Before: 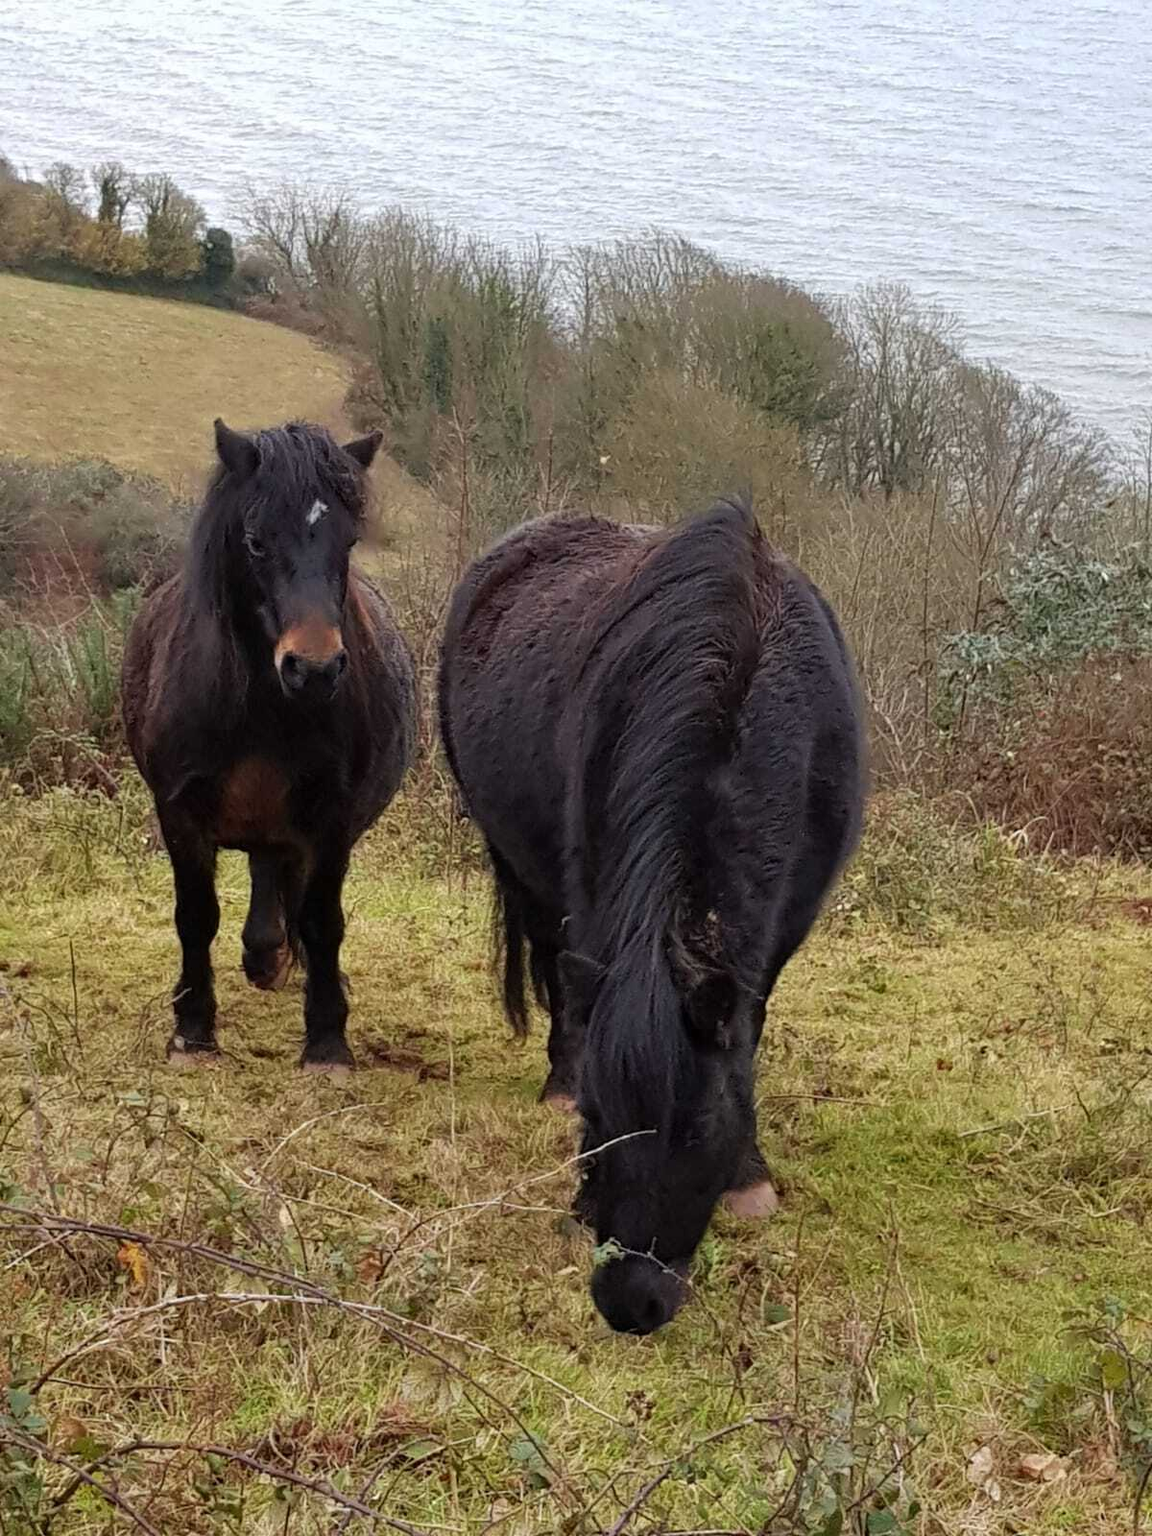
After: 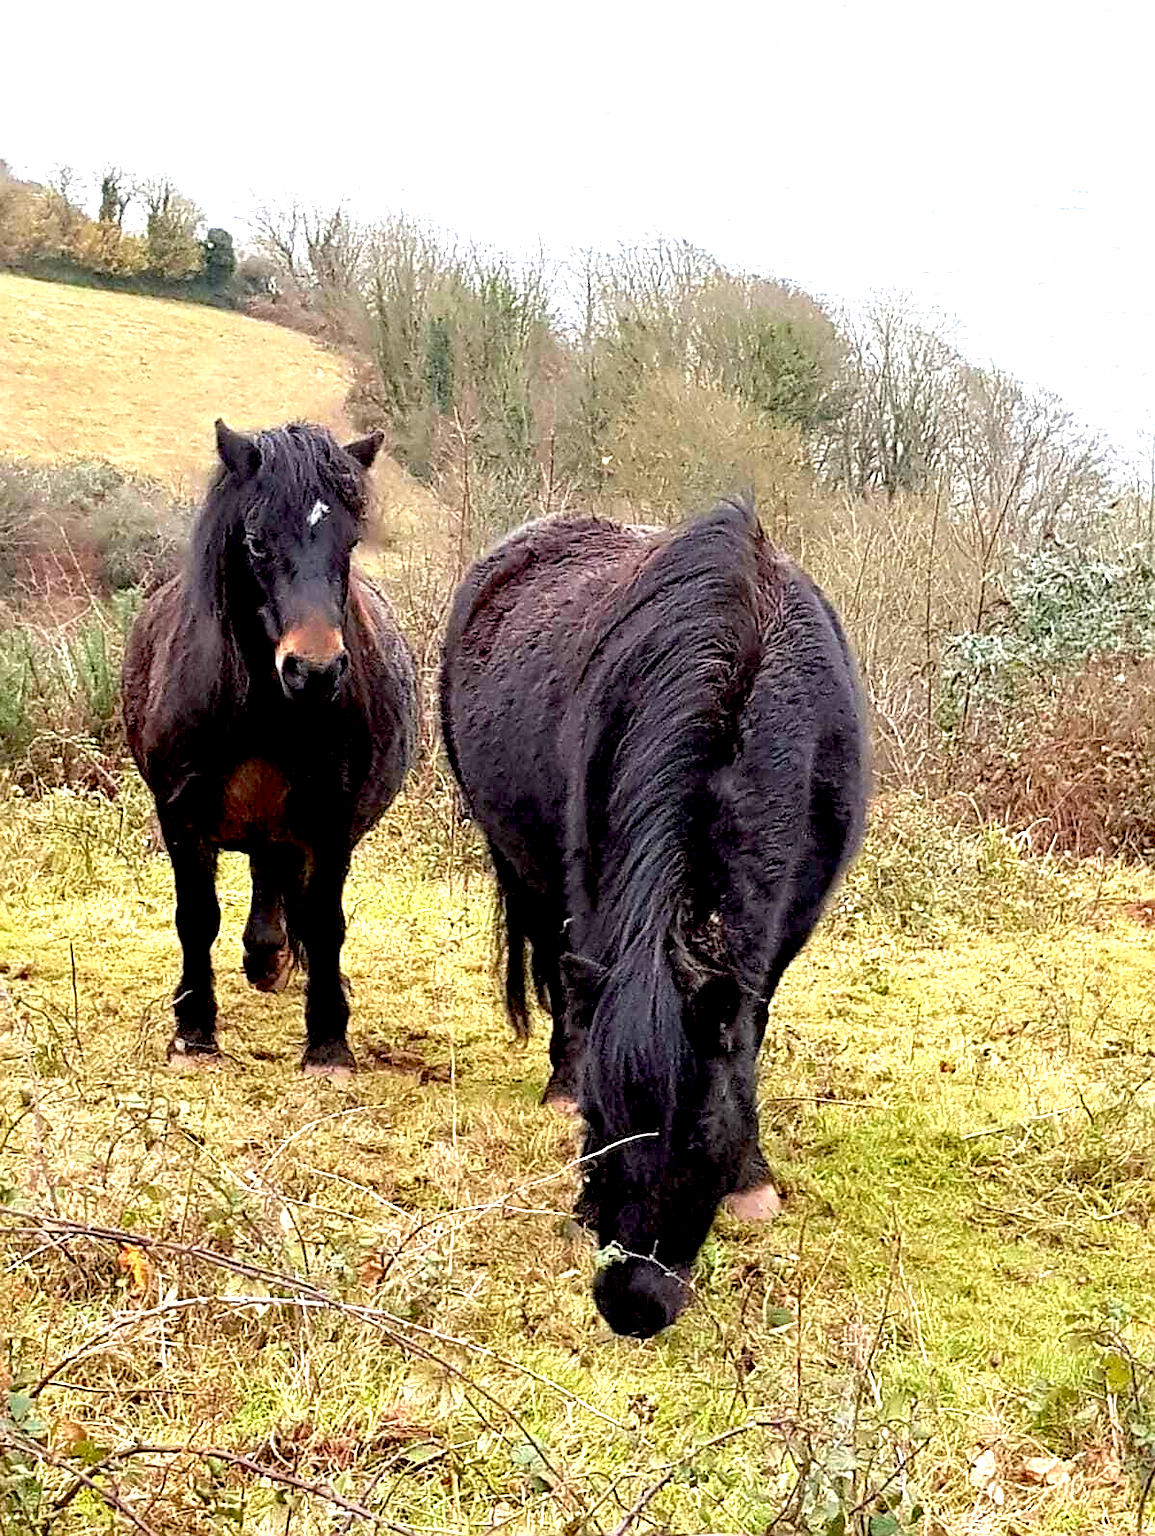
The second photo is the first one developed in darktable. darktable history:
exposure: black level correction 0.009, exposure 1.416 EV, compensate highlight preservation false
crop: top 0.119%, bottom 0.177%
sharpen: amount 0.492
